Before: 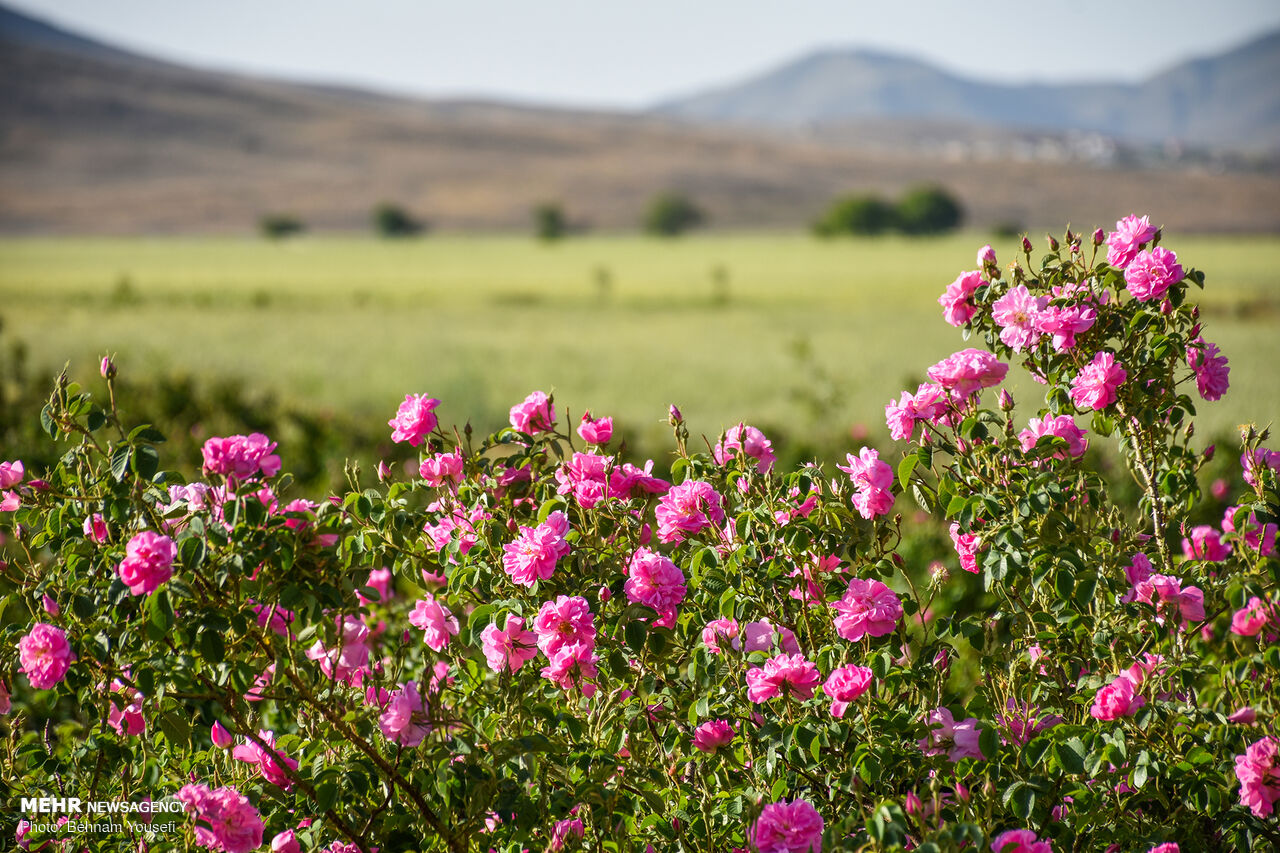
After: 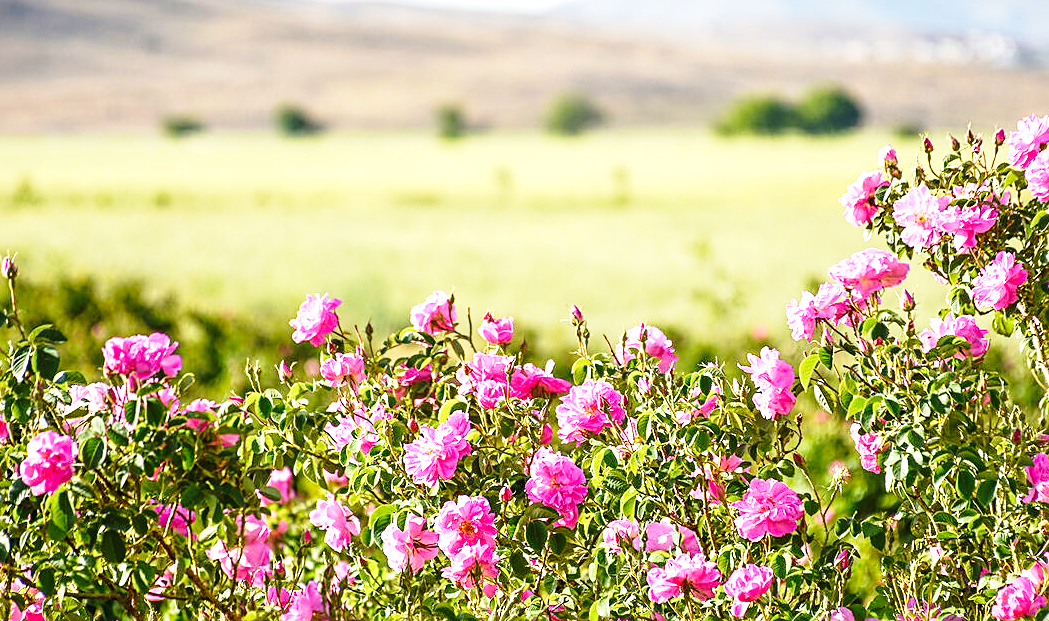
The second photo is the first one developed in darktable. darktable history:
base curve: curves: ch0 [(0, 0) (0.028, 0.03) (0.121, 0.232) (0.46, 0.748) (0.859, 0.968) (1, 1)], preserve colors none
velvia: strength 14.81%
crop: left 7.783%, top 11.725%, right 10.189%, bottom 15.455%
exposure: black level correction 0, exposure 0.701 EV, compensate exposure bias true, compensate highlight preservation false
sharpen: on, module defaults
